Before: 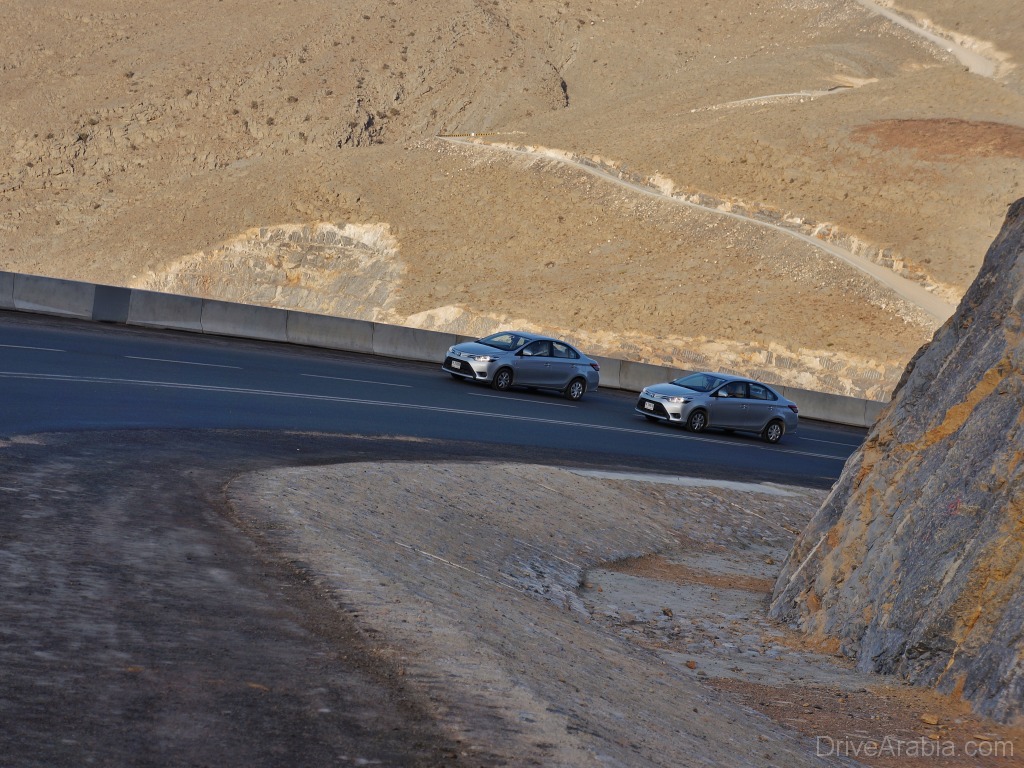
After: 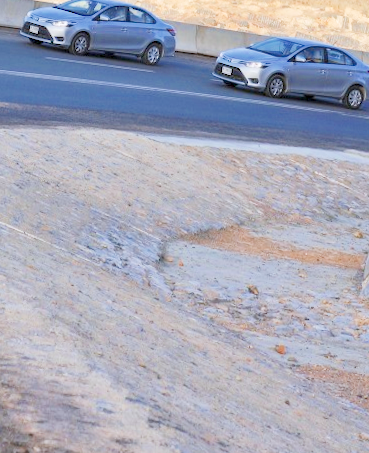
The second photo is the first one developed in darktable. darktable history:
crop: left 40.878%, top 39.176%, right 25.993%, bottom 3.081%
rotate and perspective: rotation 0.128°, lens shift (vertical) -0.181, lens shift (horizontal) -0.044, shear 0.001, automatic cropping off
local contrast: on, module defaults
white balance: red 0.974, blue 1.044
filmic rgb: middle gray luminance 2.5%, black relative exposure -10 EV, white relative exposure 7 EV, threshold 6 EV, dynamic range scaling 10%, target black luminance 0%, hardness 3.19, latitude 44.39%, contrast 0.682, highlights saturation mix 5%, shadows ↔ highlights balance 13.63%, add noise in highlights 0, color science v3 (2019), use custom middle-gray values true, iterations of high-quality reconstruction 0, contrast in highlights soft, enable highlight reconstruction true
